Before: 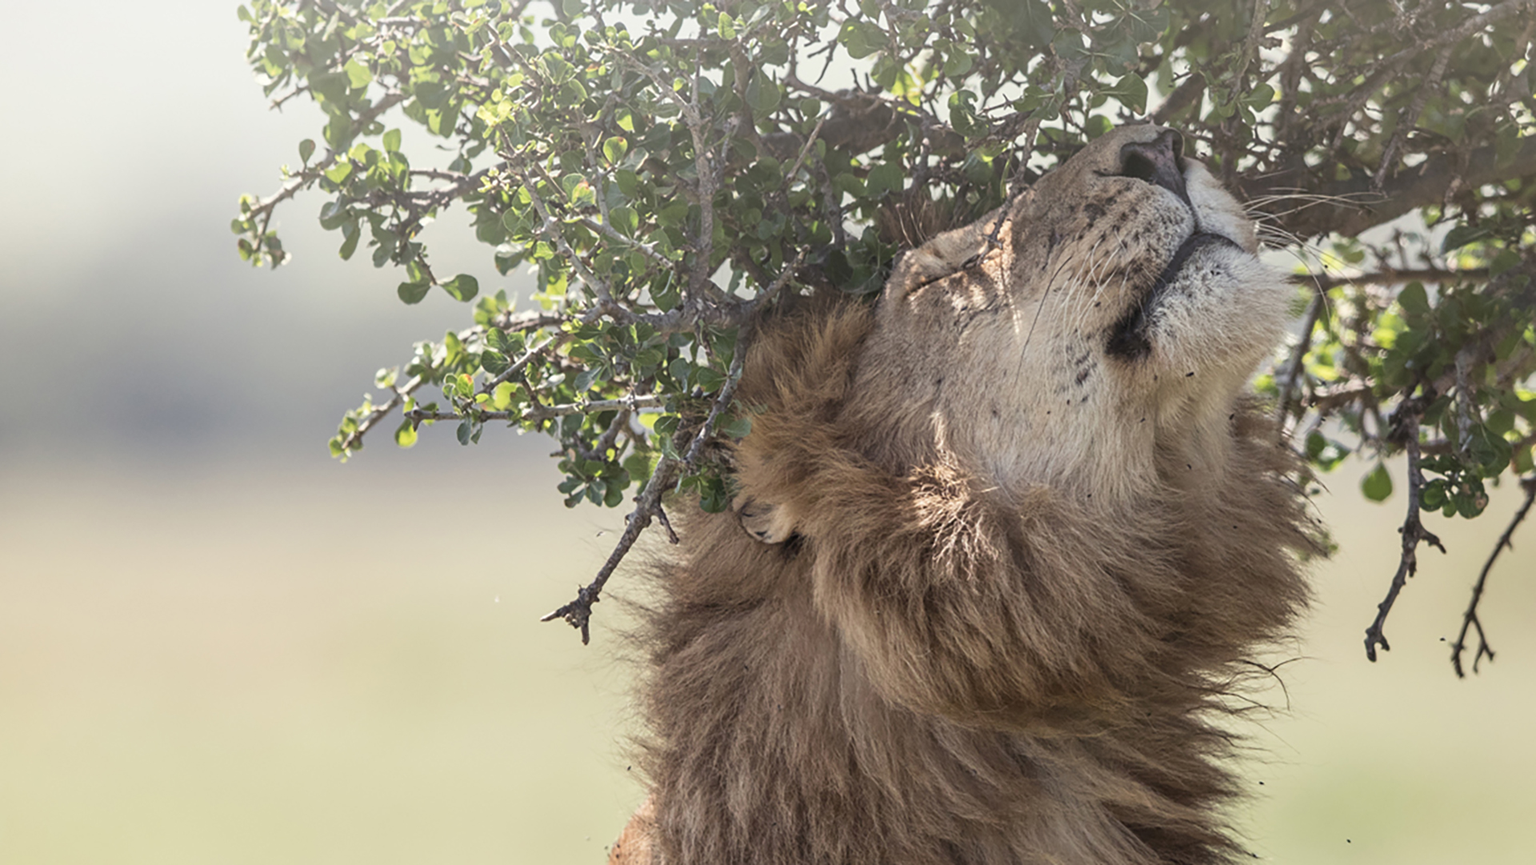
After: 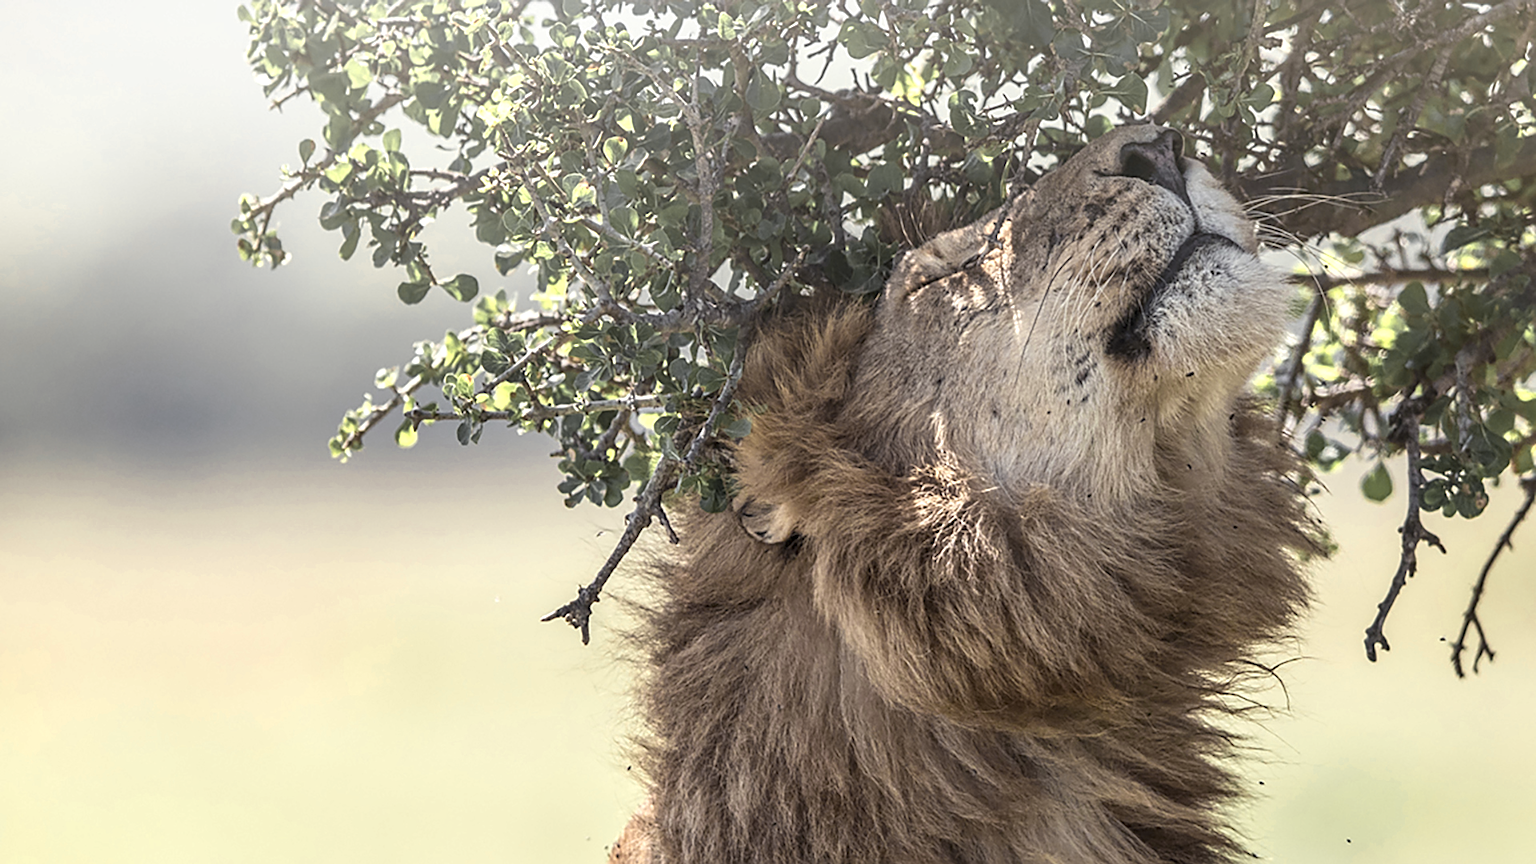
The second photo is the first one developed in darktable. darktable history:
sharpen: amount 0.495
local contrast: on, module defaults
color zones: curves: ch0 [(0.004, 0.306) (0.107, 0.448) (0.252, 0.656) (0.41, 0.398) (0.595, 0.515) (0.768, 0.628)]; ch1 [(0.07, 0.323) (0.151, 0.452) (0.252, 0.608) (0.346, 0.221) (0.463, 0.189) (0.61, 0.368) (0.735, 0.395) (0.921, 0.412)]; ch2 [(0, 0.476) (0.132, 0.512) (0.243, 0.512) (0.397, 0.48) (0.522, 0.376) (0.634, 0.536) (0.761, 0.46)]
